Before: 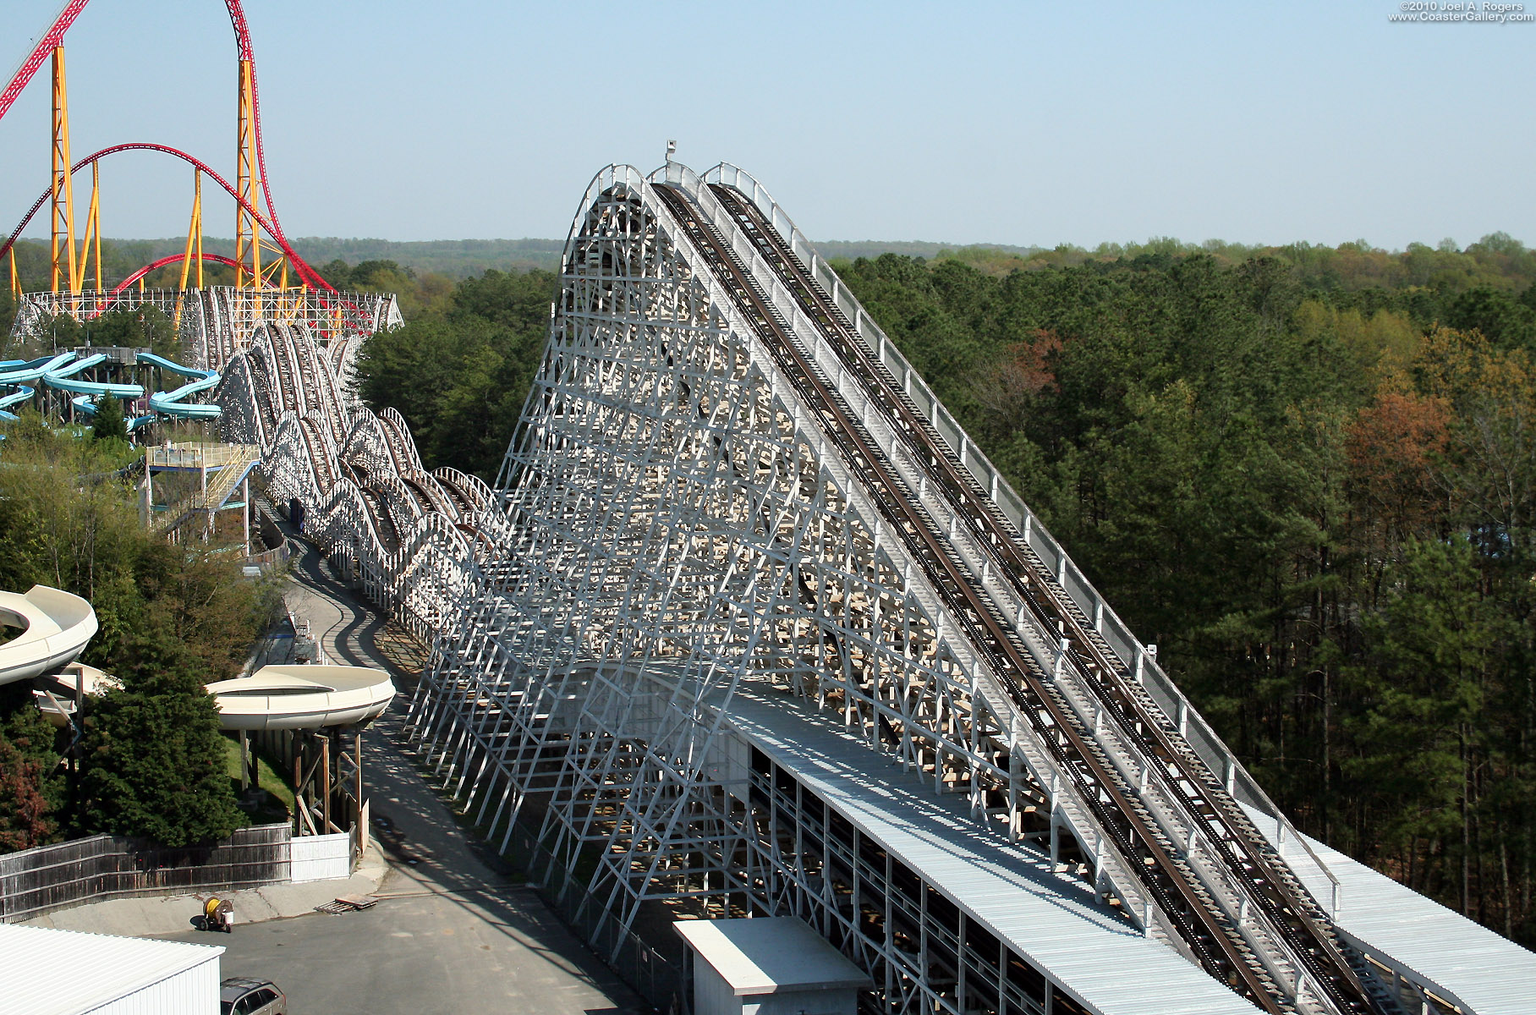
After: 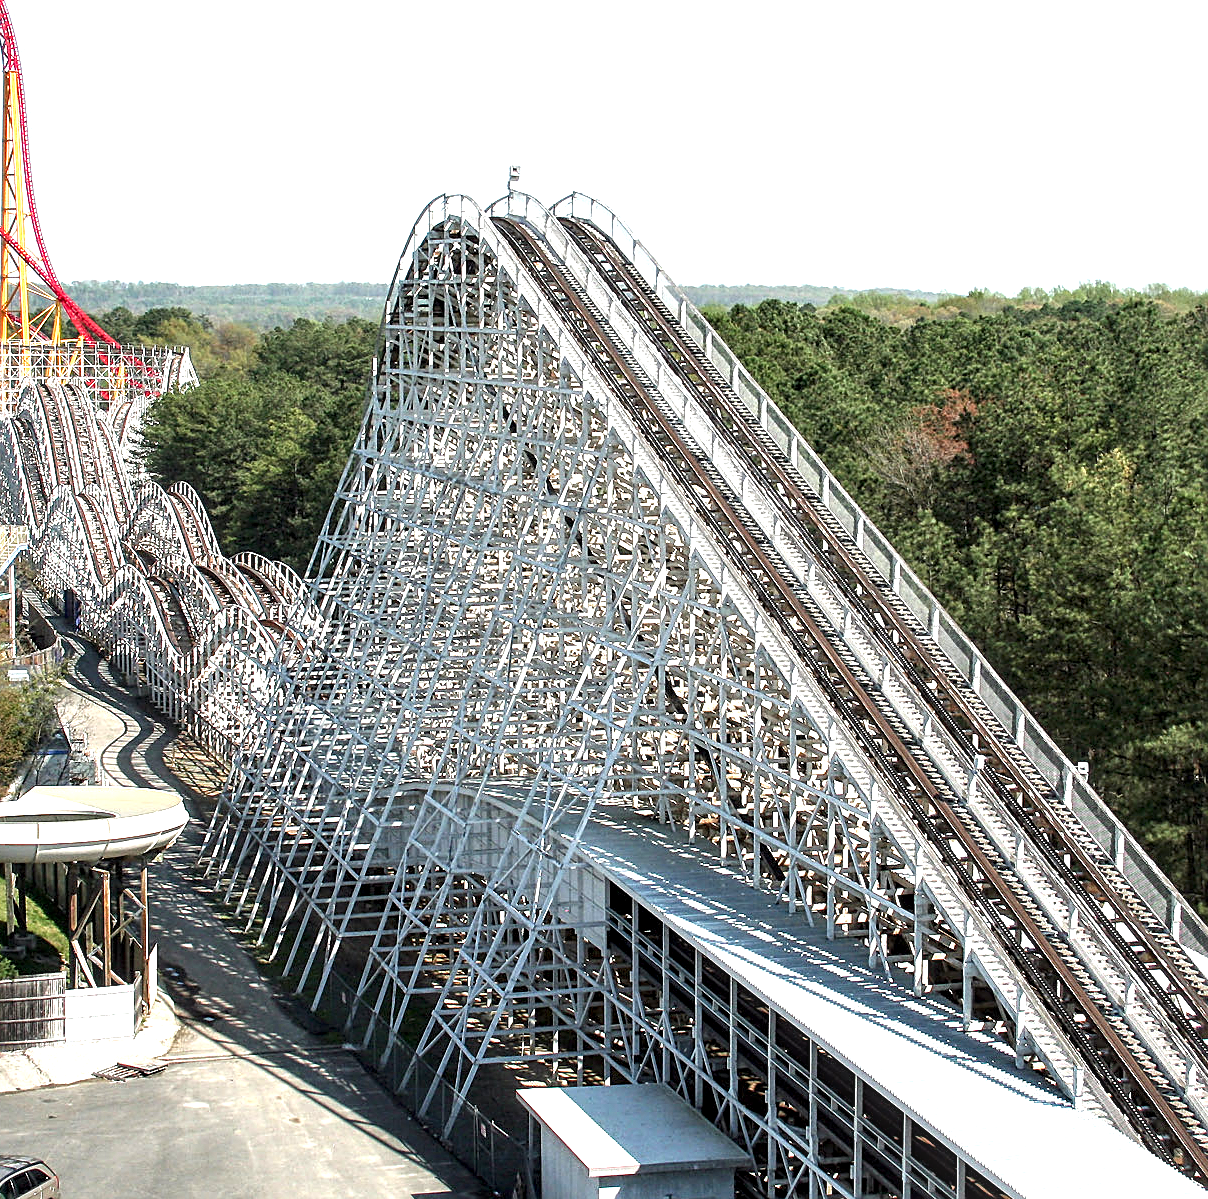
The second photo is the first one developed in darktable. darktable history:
exposure: black level correction 0, exposure 1.098 EV, compensate highlight preservation false
crop and rotate: left 15.381%, right 18.052%
local contrast: detail 160%
sharpen: on, module defaults
